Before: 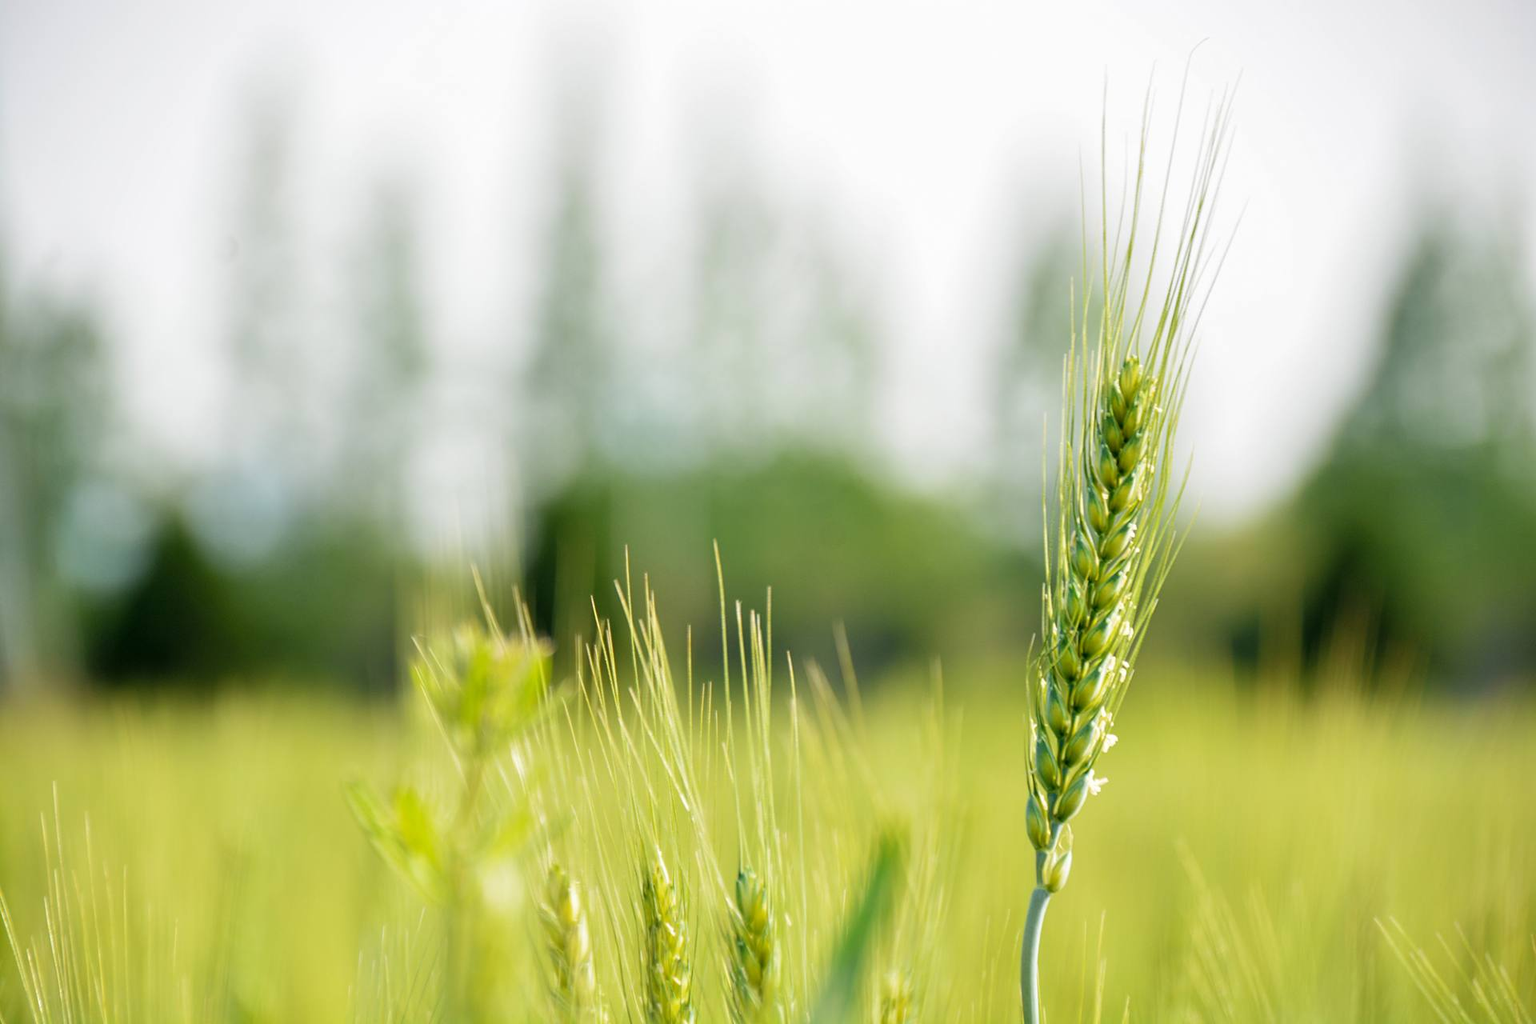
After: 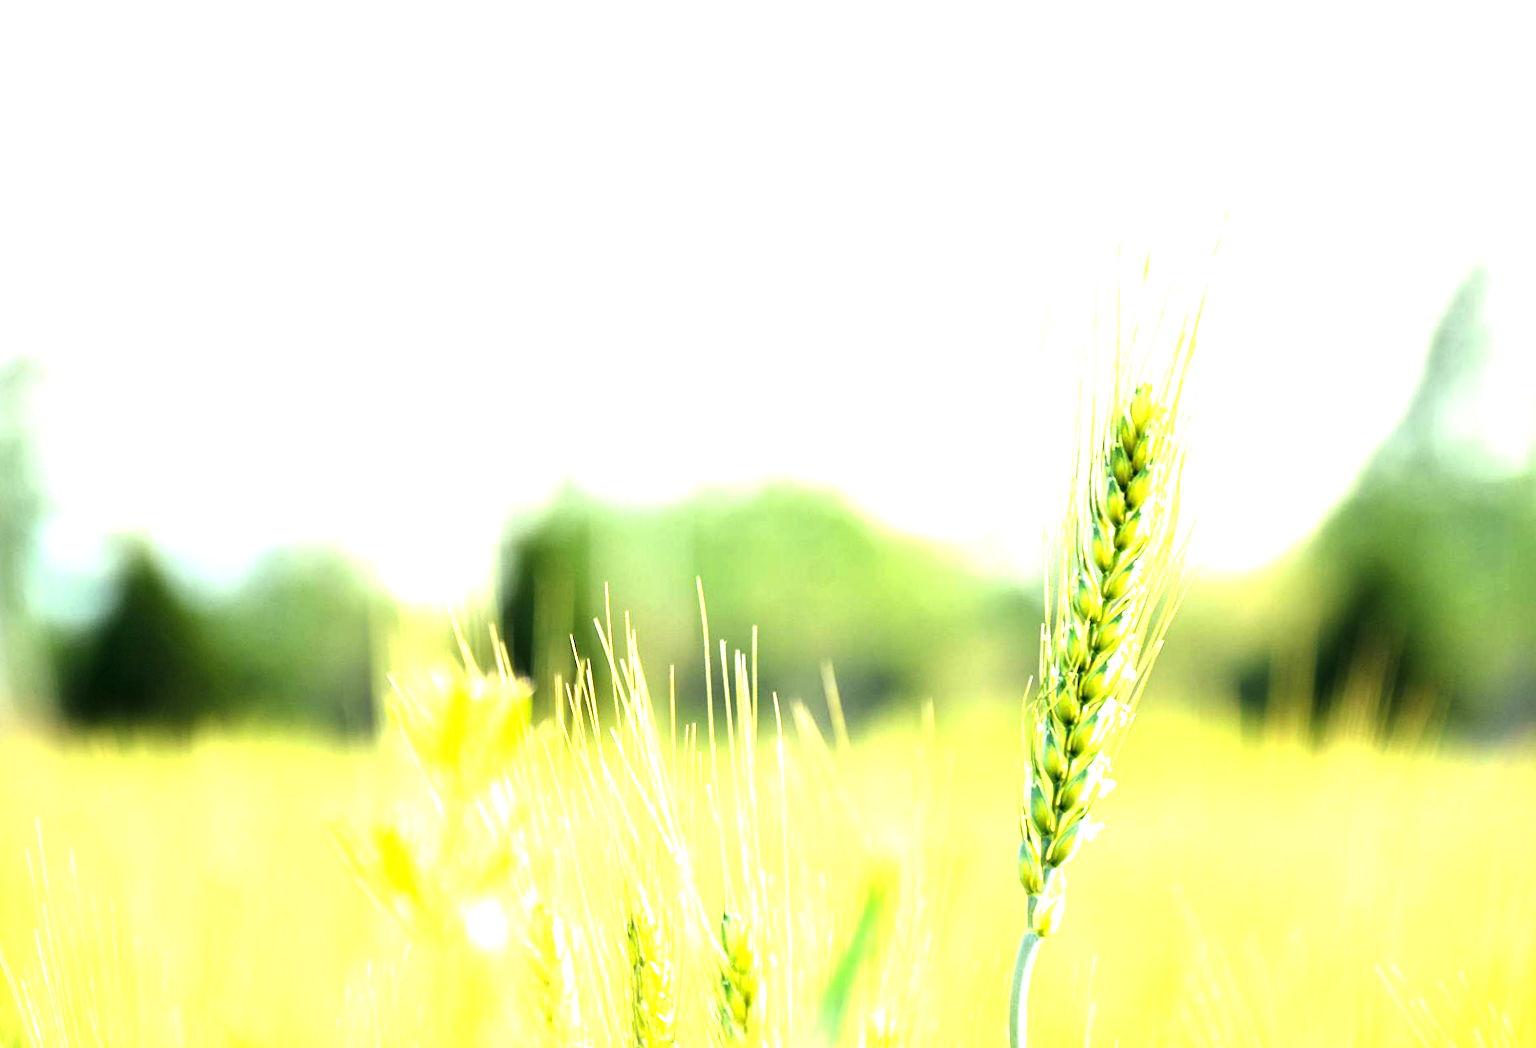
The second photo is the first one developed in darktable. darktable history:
exposure: black level correction 0, exposure 1.2 EV, compensate exposure bias true, compensate highlight preservation false
tone equalizer: -8 EV -0.75 EV, -7 EV -0.7 EV, -6 EV -0.6 EV, -5 EV -0.4 EV, -3 EV 0.4 EV, -2 EV 0.6 EV, -1 EV 0.7 EV, +0 EV 0.75 EV, edges refinement/feathering 500, mask exposure compensation -1.57 EV, preserve details no
rotate and perspective: rotation 0.074°, lens shift (vertical) 0.096, lens shift (horizontal) -0.041, crop left 0.043, crop right 0.952, crop top 0.024, crop bottom 0.979
